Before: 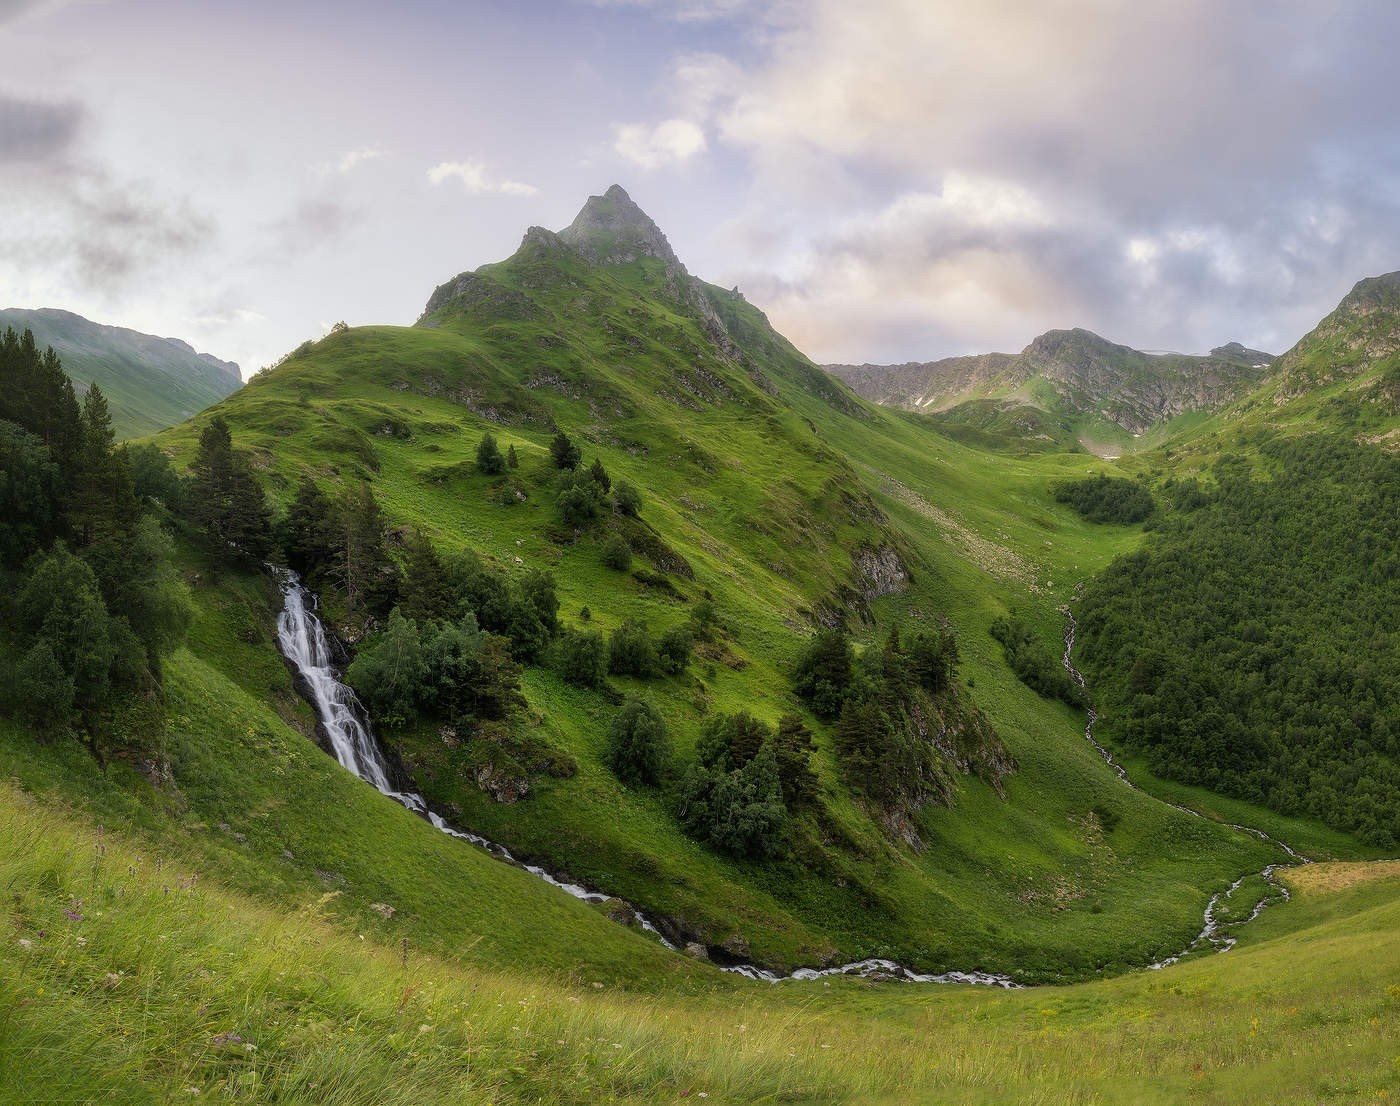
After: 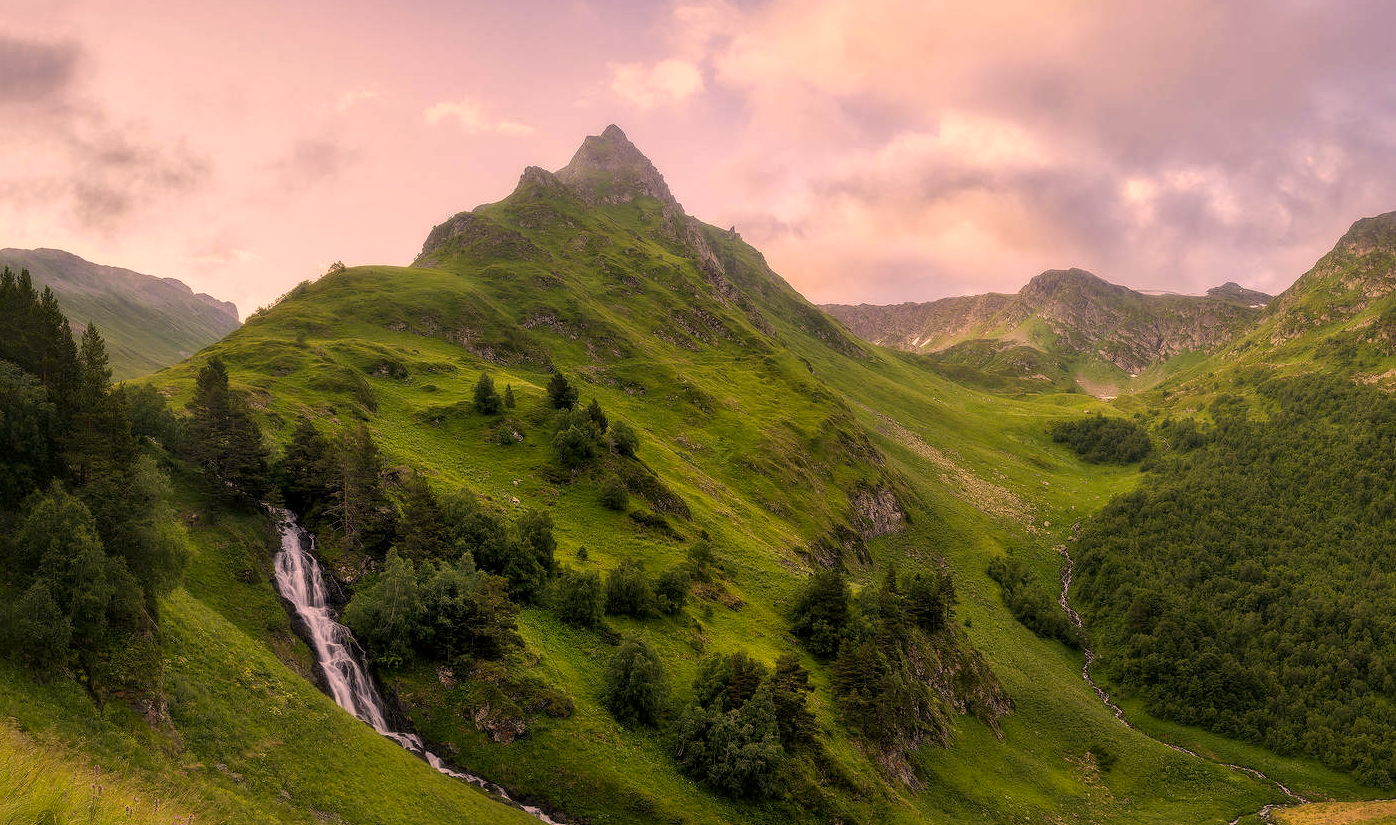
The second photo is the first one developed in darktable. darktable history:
crop: left 0.283%, top 5.489%, bottom 19.88%
color correction: highlights a* 20.87, highlights b* 19.67
local contrast: highlights 62%, shadows 116%, detail 107%, midtone range 0.533
